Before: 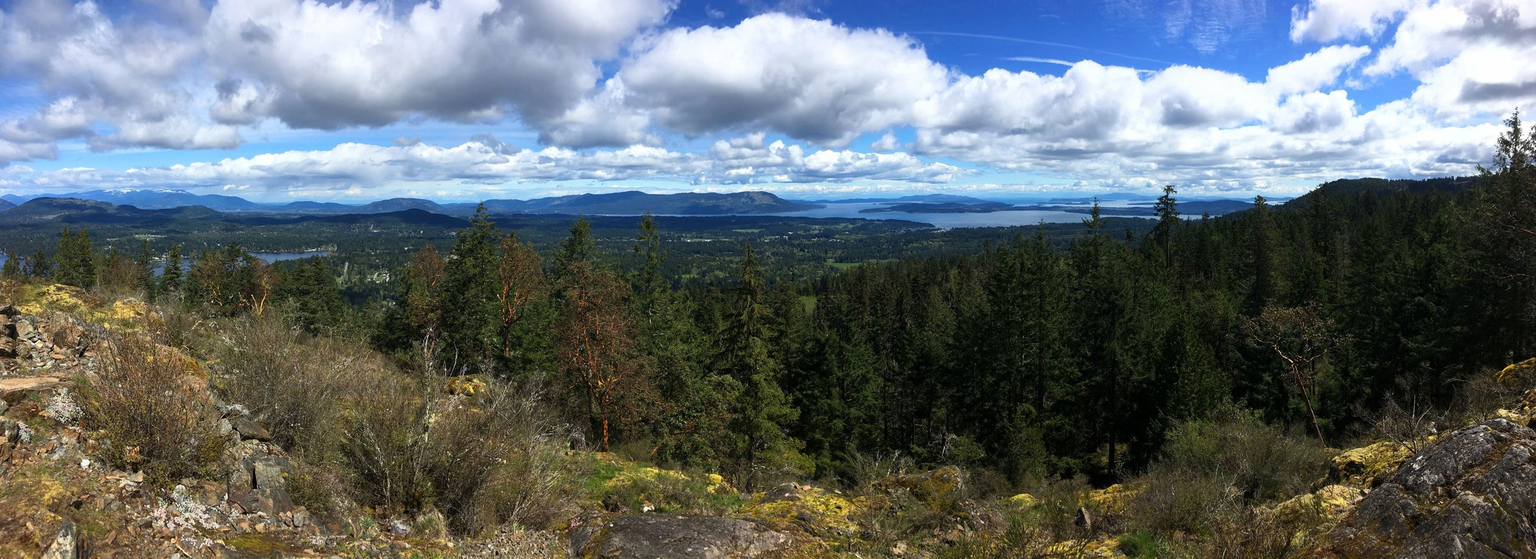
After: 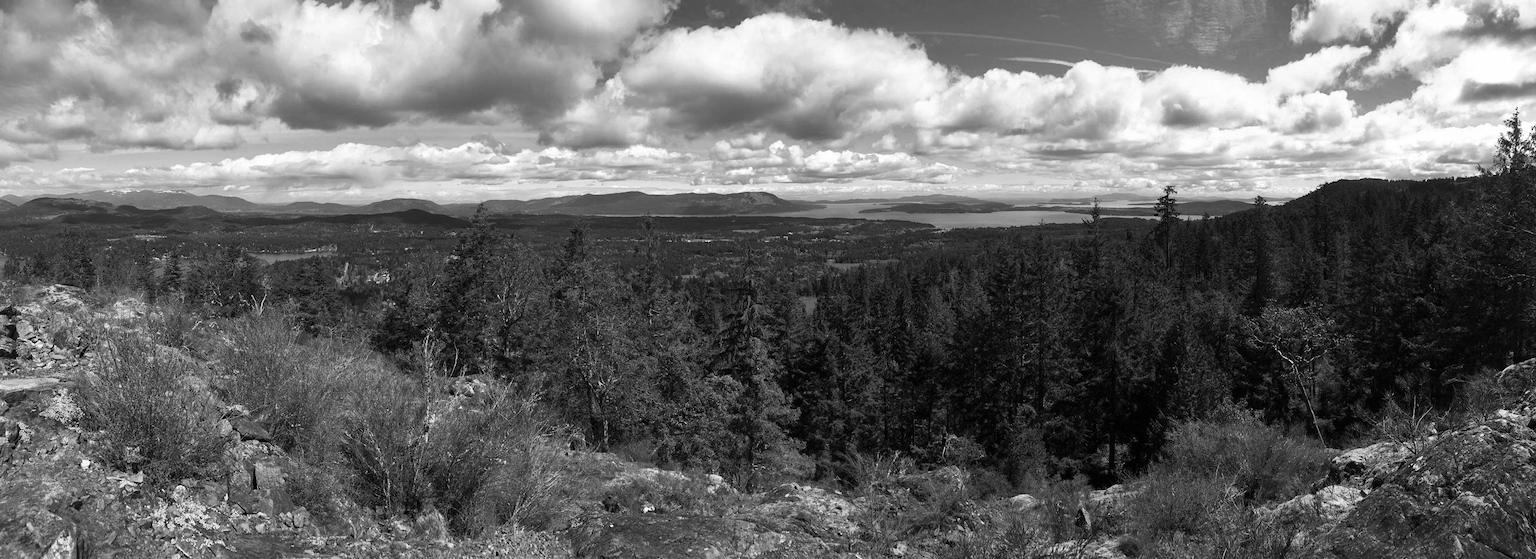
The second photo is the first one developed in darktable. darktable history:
shadows and highlights: shadows 32.83, highlights -47.7, soften with gaussian
monochrome: on, module defaults
